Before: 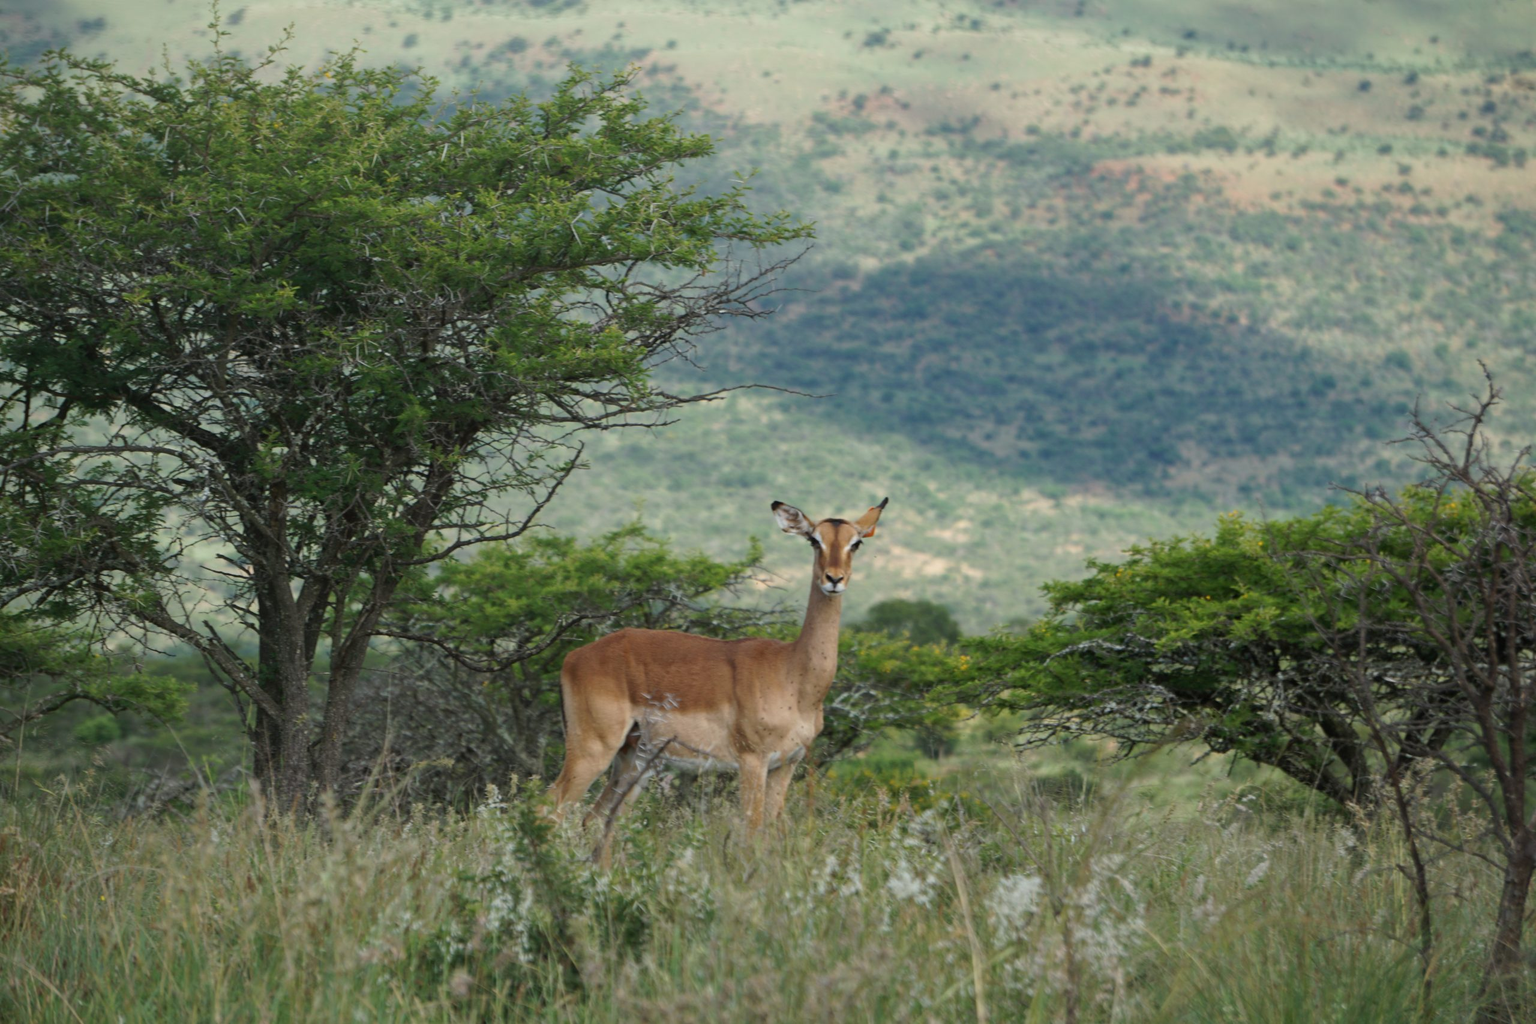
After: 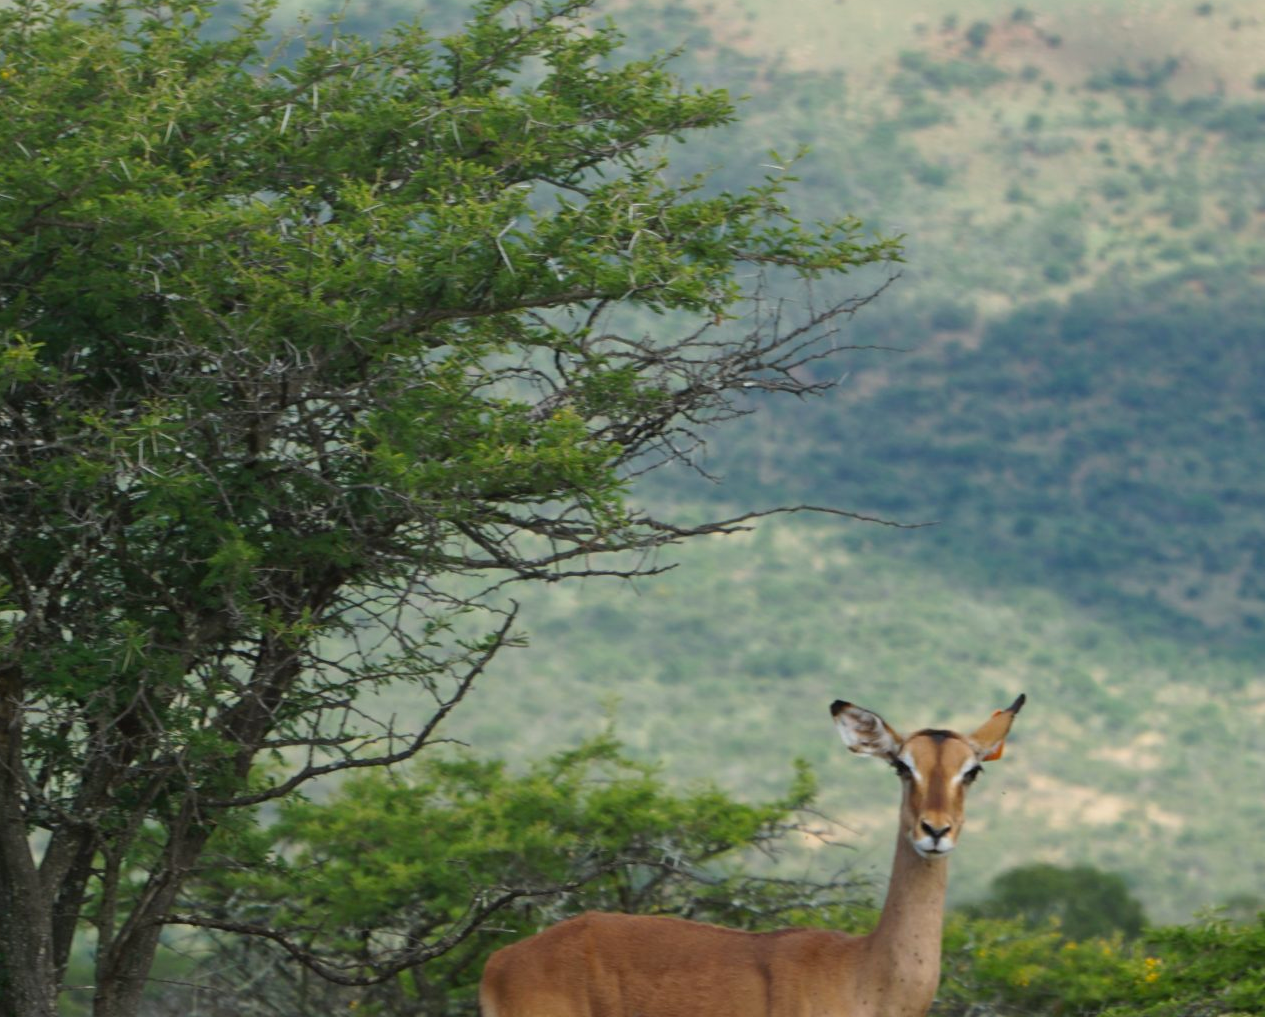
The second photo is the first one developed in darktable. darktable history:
color balance rgb: perceptual saturation grading › global saturation 9.72%
crop: left 17.799%, top 7.91%, right 32.778%, bottom 32.471%
